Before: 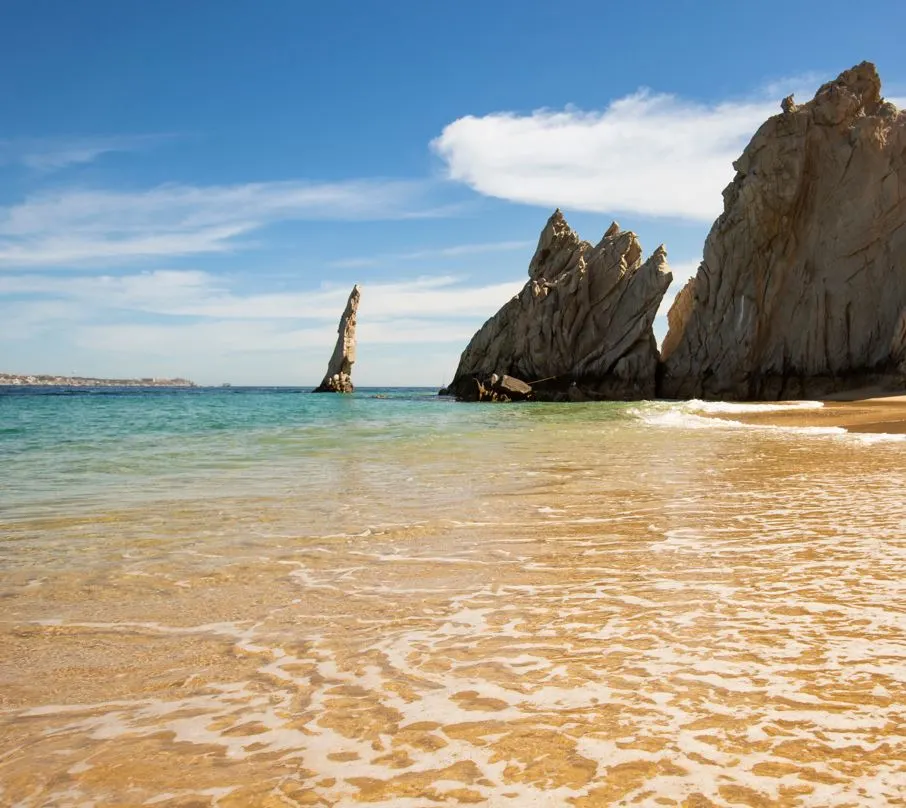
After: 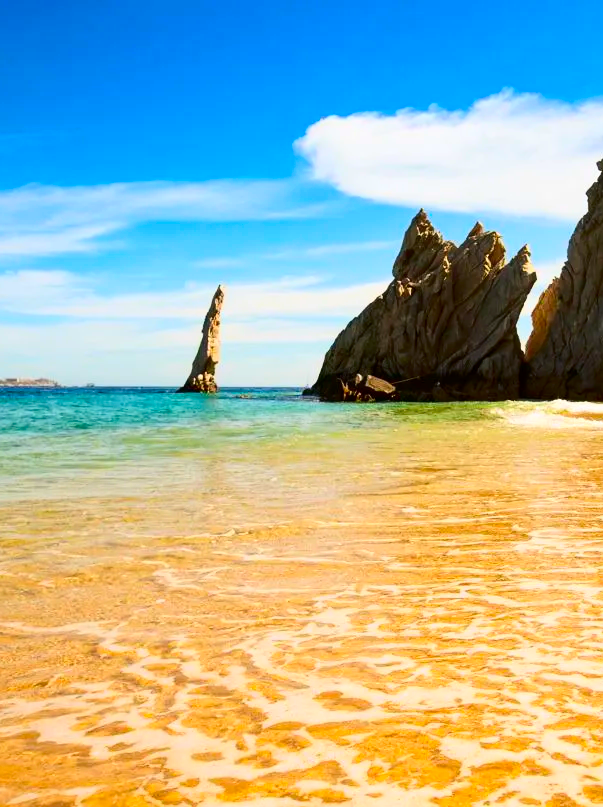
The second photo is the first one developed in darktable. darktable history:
crop and rotate: left 15.055%, right 18.278%
contrast brightness saturation: contrast 0.26, brightness 0.02, saturation 0.87
